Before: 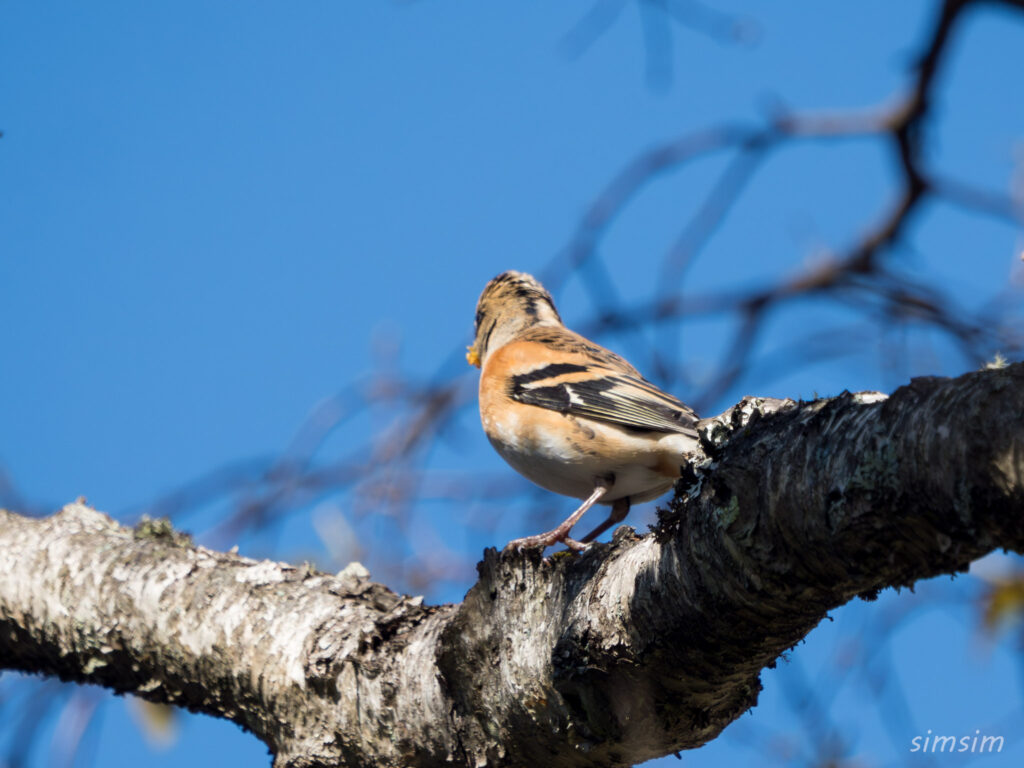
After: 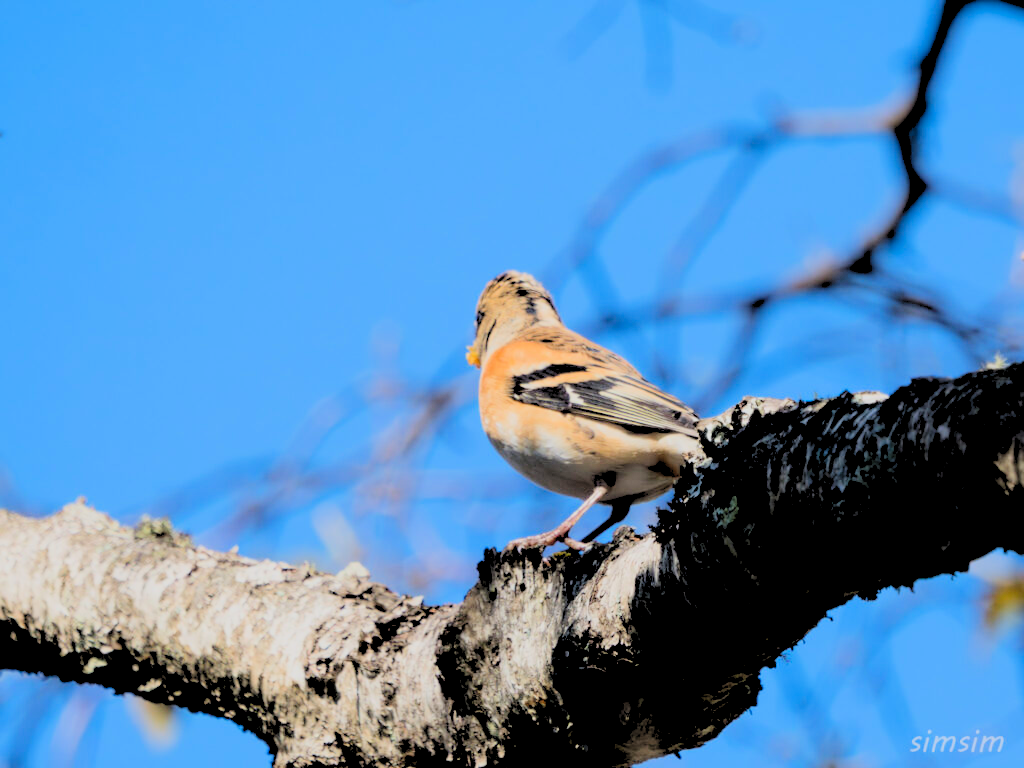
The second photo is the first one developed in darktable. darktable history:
filmic rgb: black relative exposure -6.15 EV, white relative exposure 6.96 EV, hardness 2.23, color science v6 (2022)
levels: levels [0.072, 0.414, 0.976]
